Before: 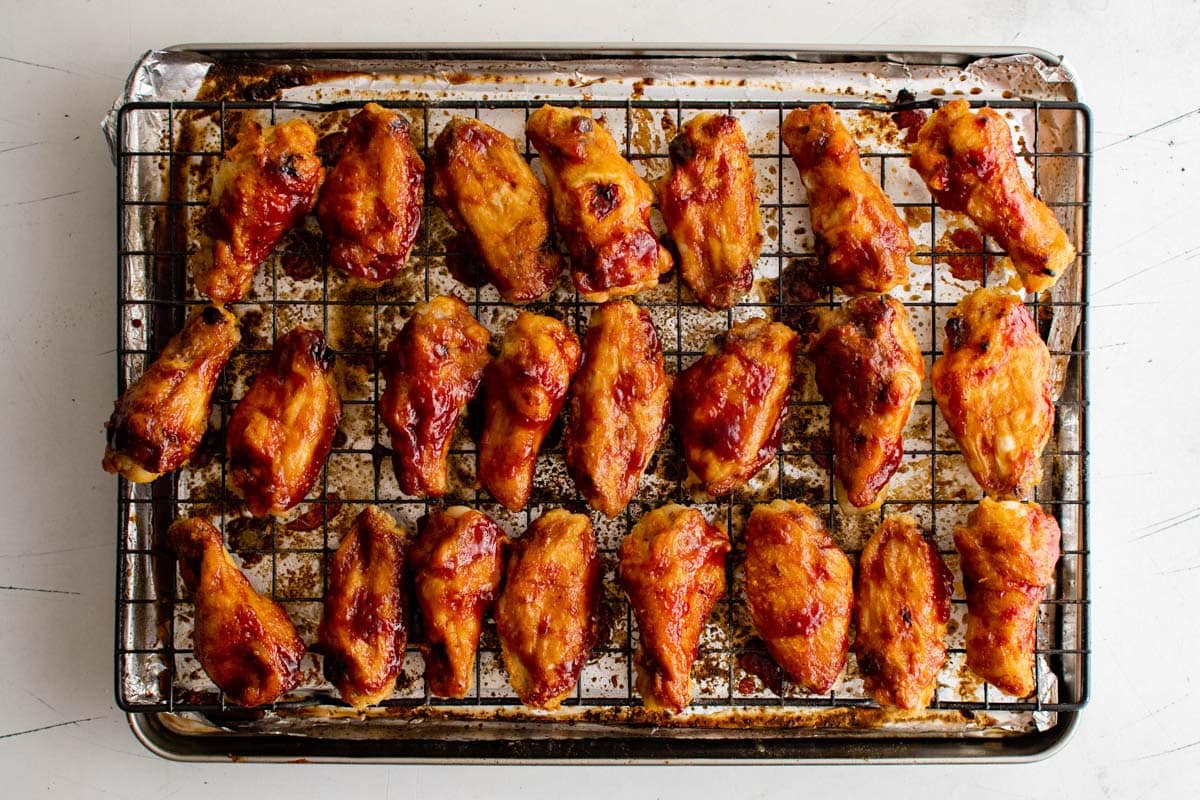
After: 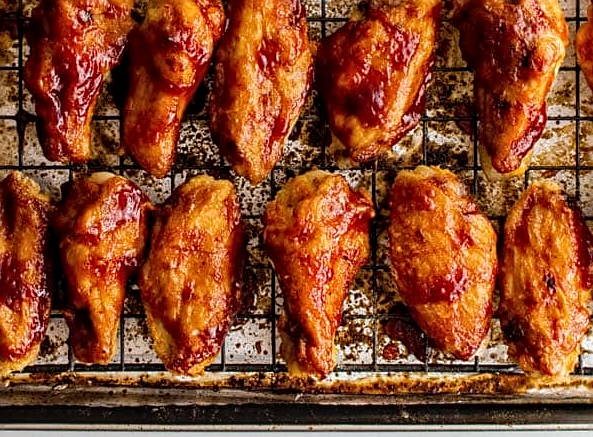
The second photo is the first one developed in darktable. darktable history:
crop: left 29.672%, top 41.786%, right 20.851%, bottom 3.487%
local contrast: on, module defaults
sharpen: on, module defaults
